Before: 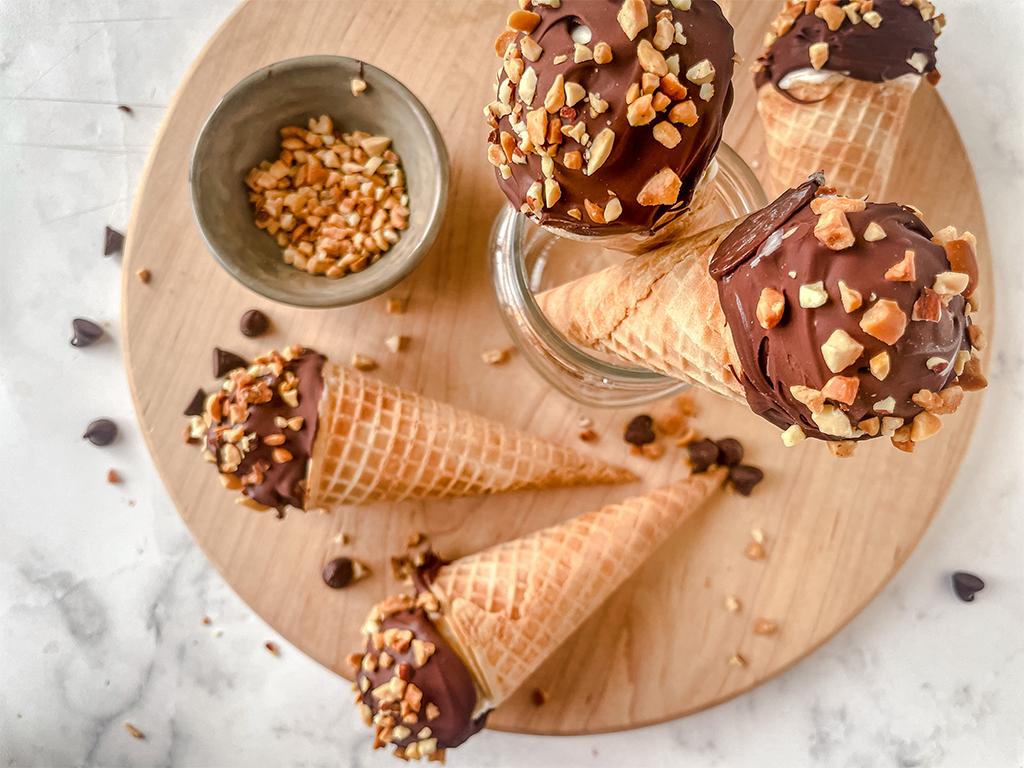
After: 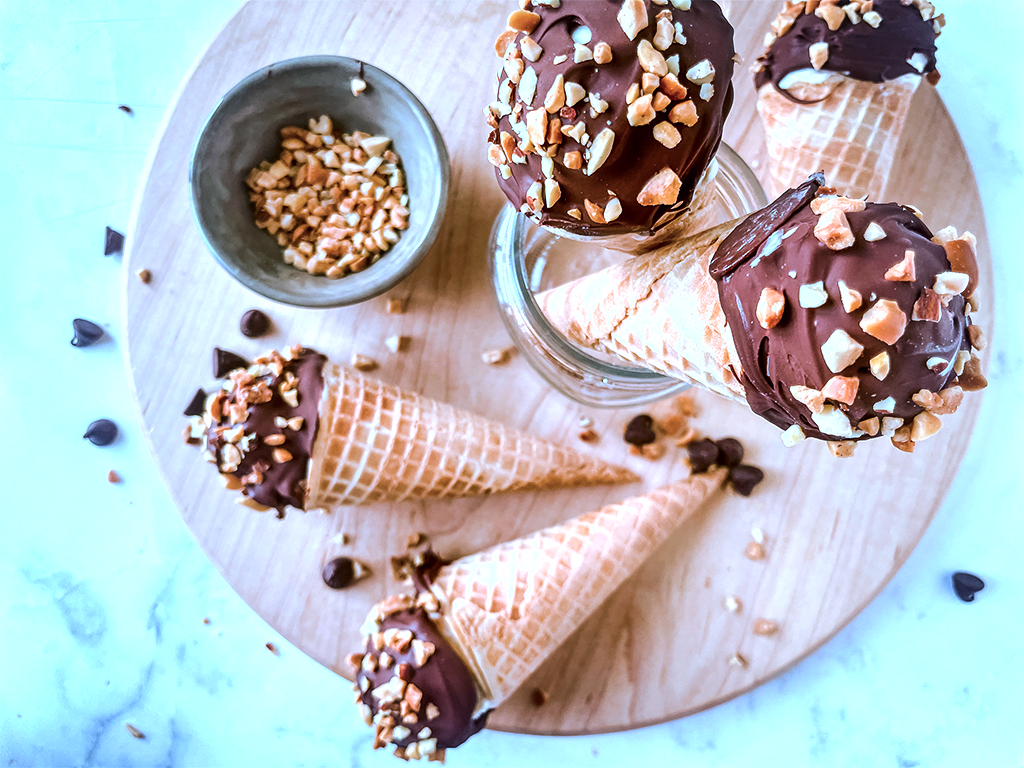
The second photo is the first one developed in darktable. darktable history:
color balance rgb: highlights gain › chroma 3.039%, highlights gain › hue 73.53°, perceptual saturation grading › global saturation 0.369%, global vibrance 20%
contrast brightness saturation: contrast 0.033, brightness -0.038
color calibration: illuminant as shot in camera, x 0.442, y 0.411, temperature 2944.27 K
tone equalizer: -8 EV -0.713 EV, -7 EV -0.731 EV, -6 EV -0.564 EV, -5 EV -0.371 EV, -3 EV 0.399 EV, -2 EV 0.6 EV, -1 EV 0.691 EV, +0 EV 0.734 EV, edges refinement/feathering 500, mask exposure compensation -1.57 EV, preserve details no
